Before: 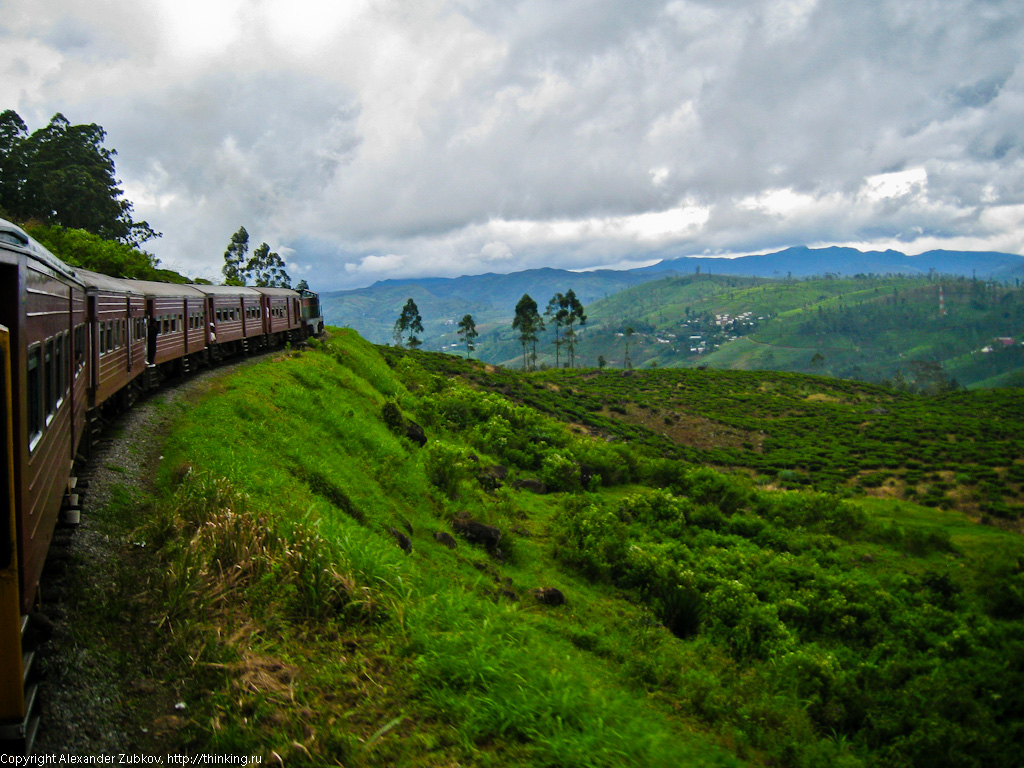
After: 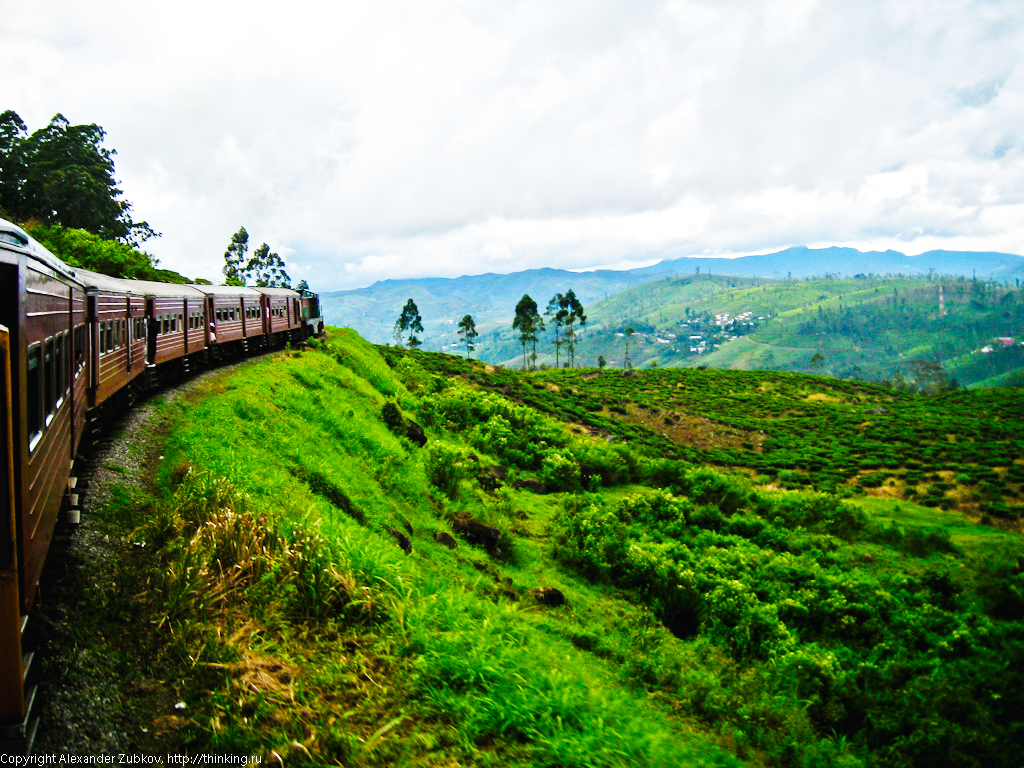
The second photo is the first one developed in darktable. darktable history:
tone equalizer: -8 EV 0.091 EV
base curve: curves: ch0 [(0, 0.003) (0.001, 0.002) (0.006, 0.004) (0.02, 0.022) (0.048, 0.086) (0.094, 0.234) (0.162, 0.431) (0.258, 0.629) (0.385, 0.8) (0.548, 0.918) (0.751, 0.988) (1, 1)], preserve colors none
